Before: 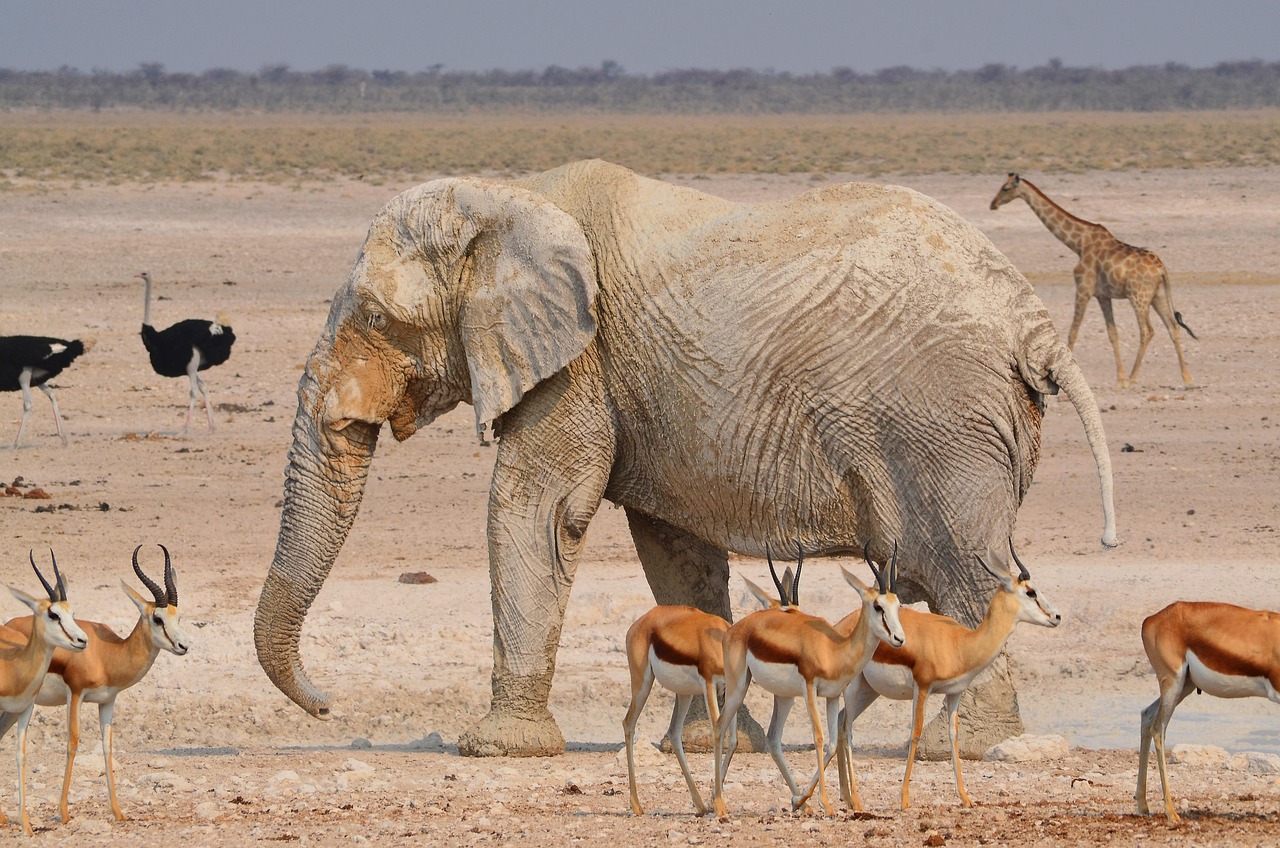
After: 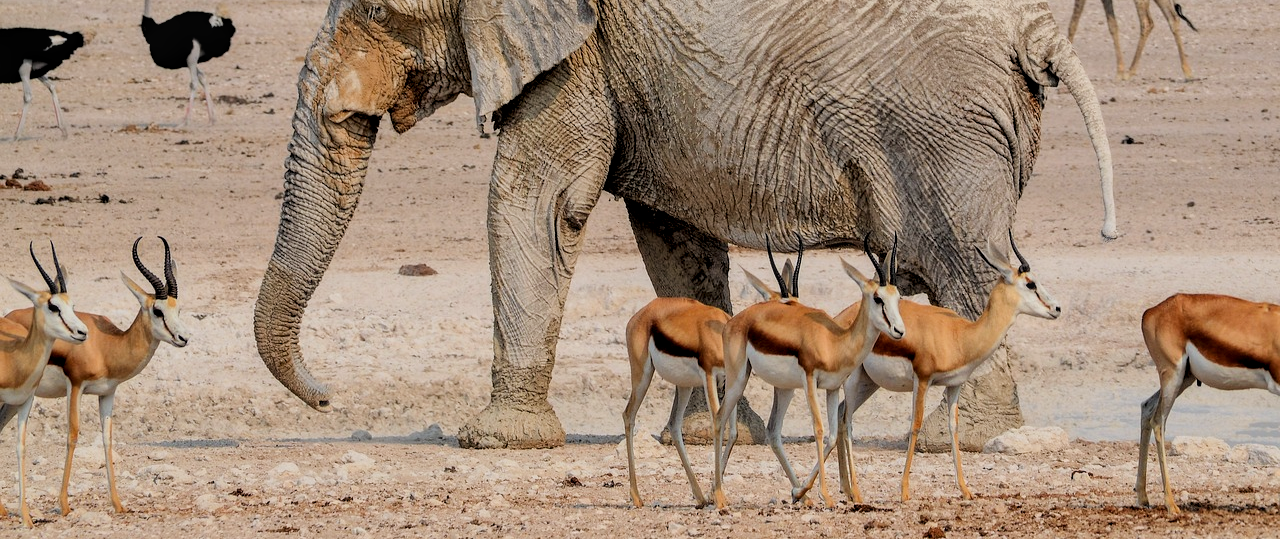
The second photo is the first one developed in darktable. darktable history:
filmic rgb: black relative exposure -3.86 EV, white relative exposure 3.48 EV, hardness 2.63, contrast 1.103
white balance: red 0.982, blue 1.018
crop and rotate: top 36.435%
local contrast: detail 130%
